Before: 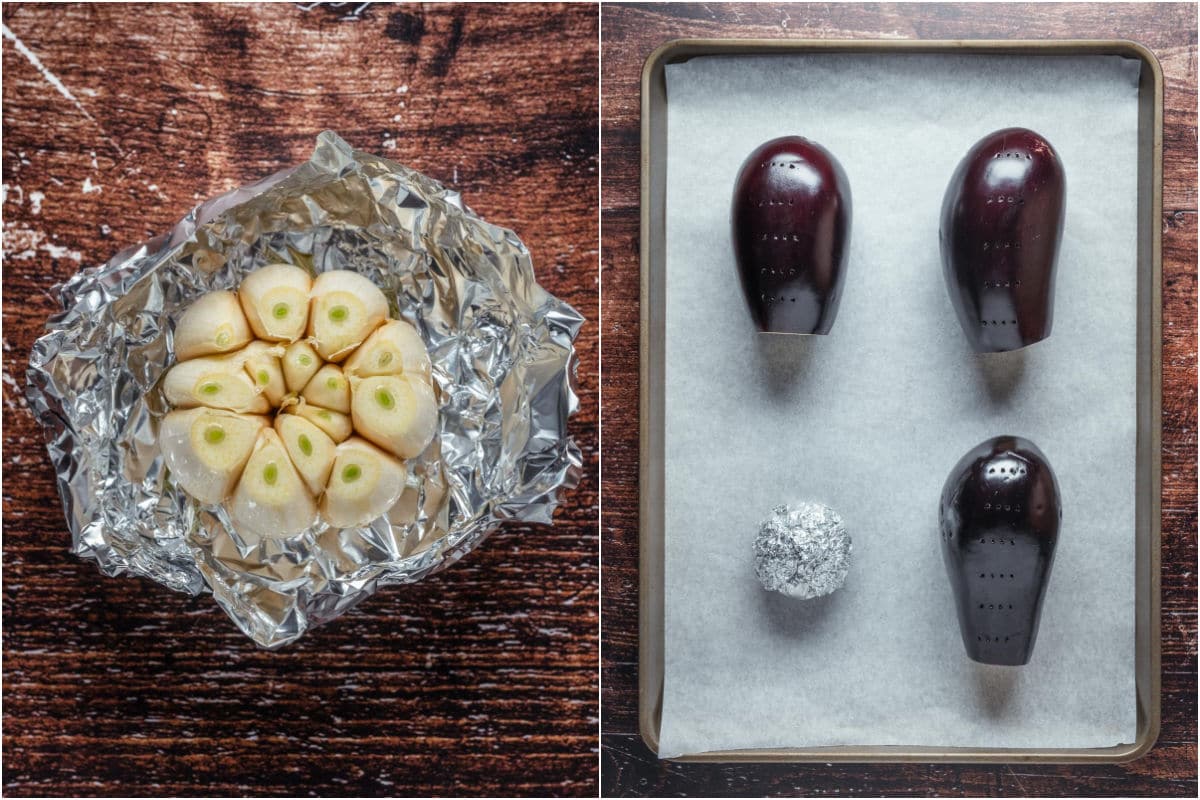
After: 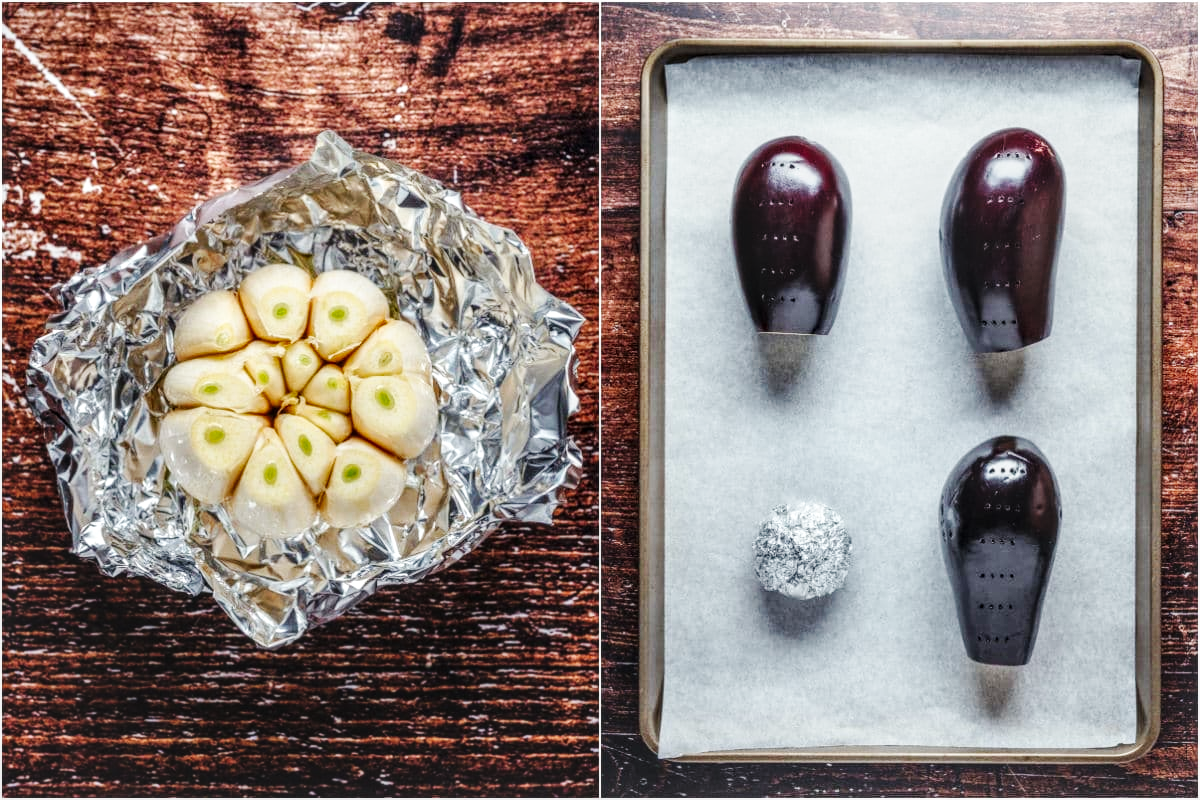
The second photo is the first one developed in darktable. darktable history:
base curve: curves: ch0 [(0, 0) (0.032, 0.025) (0.121, 0.166) (0.206, 0.329) (0.605, 0.79) (1, 1)], preserve colors none
local contrast: detail 130%
